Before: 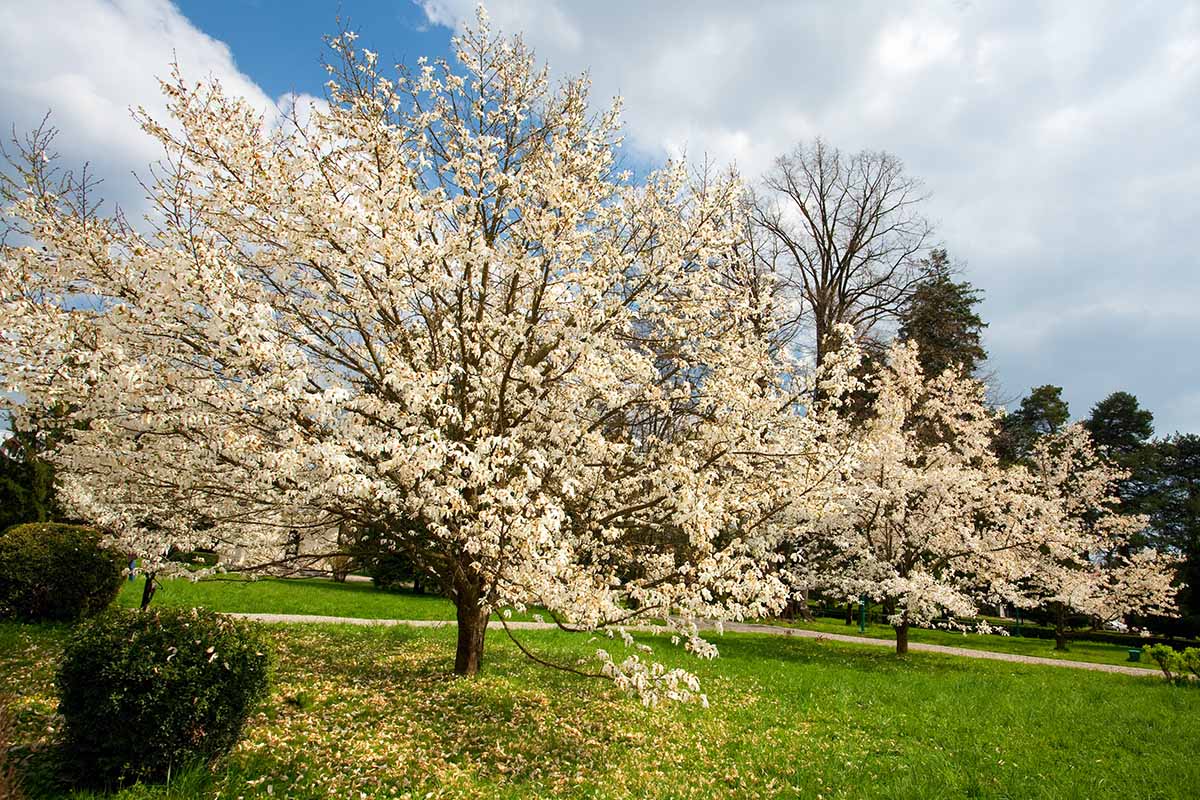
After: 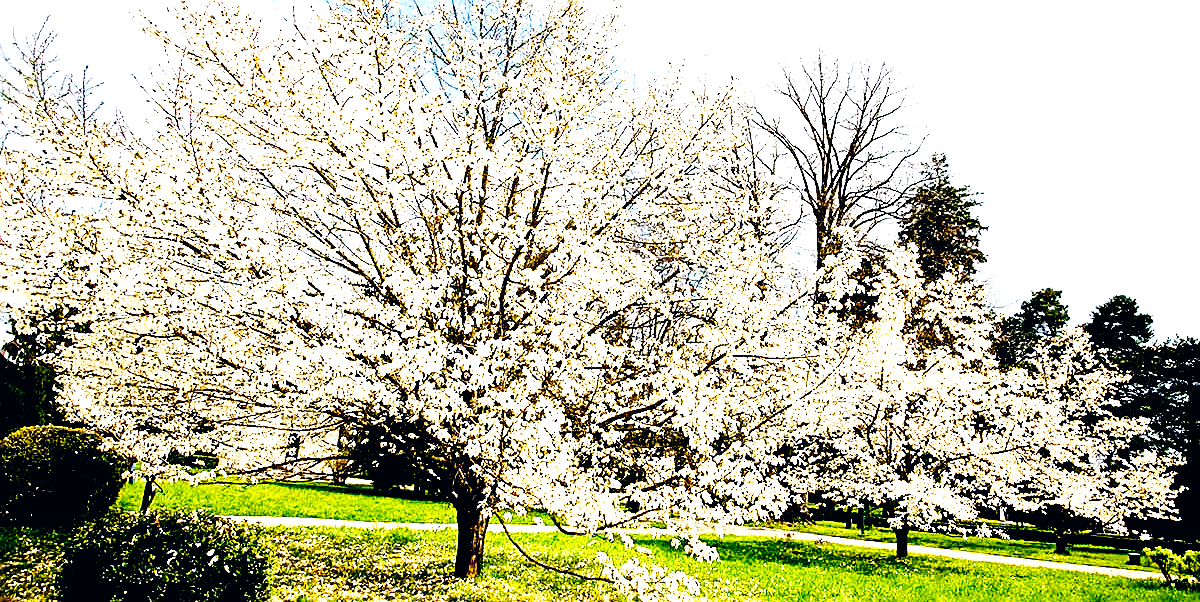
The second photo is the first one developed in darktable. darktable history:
crop and rotate: top 12.332%, bottom 12.4%
exposure: black level correction 0.034, exposure 0.907 EV, compensate highlight preservation false
tone equalizer: -8 EV -1.07 EV, -7 EV -1.04 EV, -6 EV -0.899 EV, -5 EV -0.582 EV, -3 EV 0.597 EV, -2 EV 0.888 EV, -1 EV 0.99 EV, +0 EV 1.06 EV, mask exposure compensation -0.487 EV
sharpen: on, module defaults
color correction: highlights a* 2.85, highlights b* 5.02, shadows a* -2.62, shadows b* -4.96, saturation 0.785
tone curve: curves: ch0 [(0, 0) (0.003, 0.009) (0.011, 0.013) (0.025, 0.019) (0.044, 0.029) (0.069, 0.04) (0.1, 0.053) (0.136, 0.08) (0.177, 0.114) (0.224, 0.151) (0.277, 0.207) (0.335, 0.267) (0.399, 0.35) (0.468, 0.442) (0.543, 0.545) (0.623, 0.656) (0.709, 0.752) (0.801, 0.843) (0.898, 0.932) (1, 1)], preserve colors none
